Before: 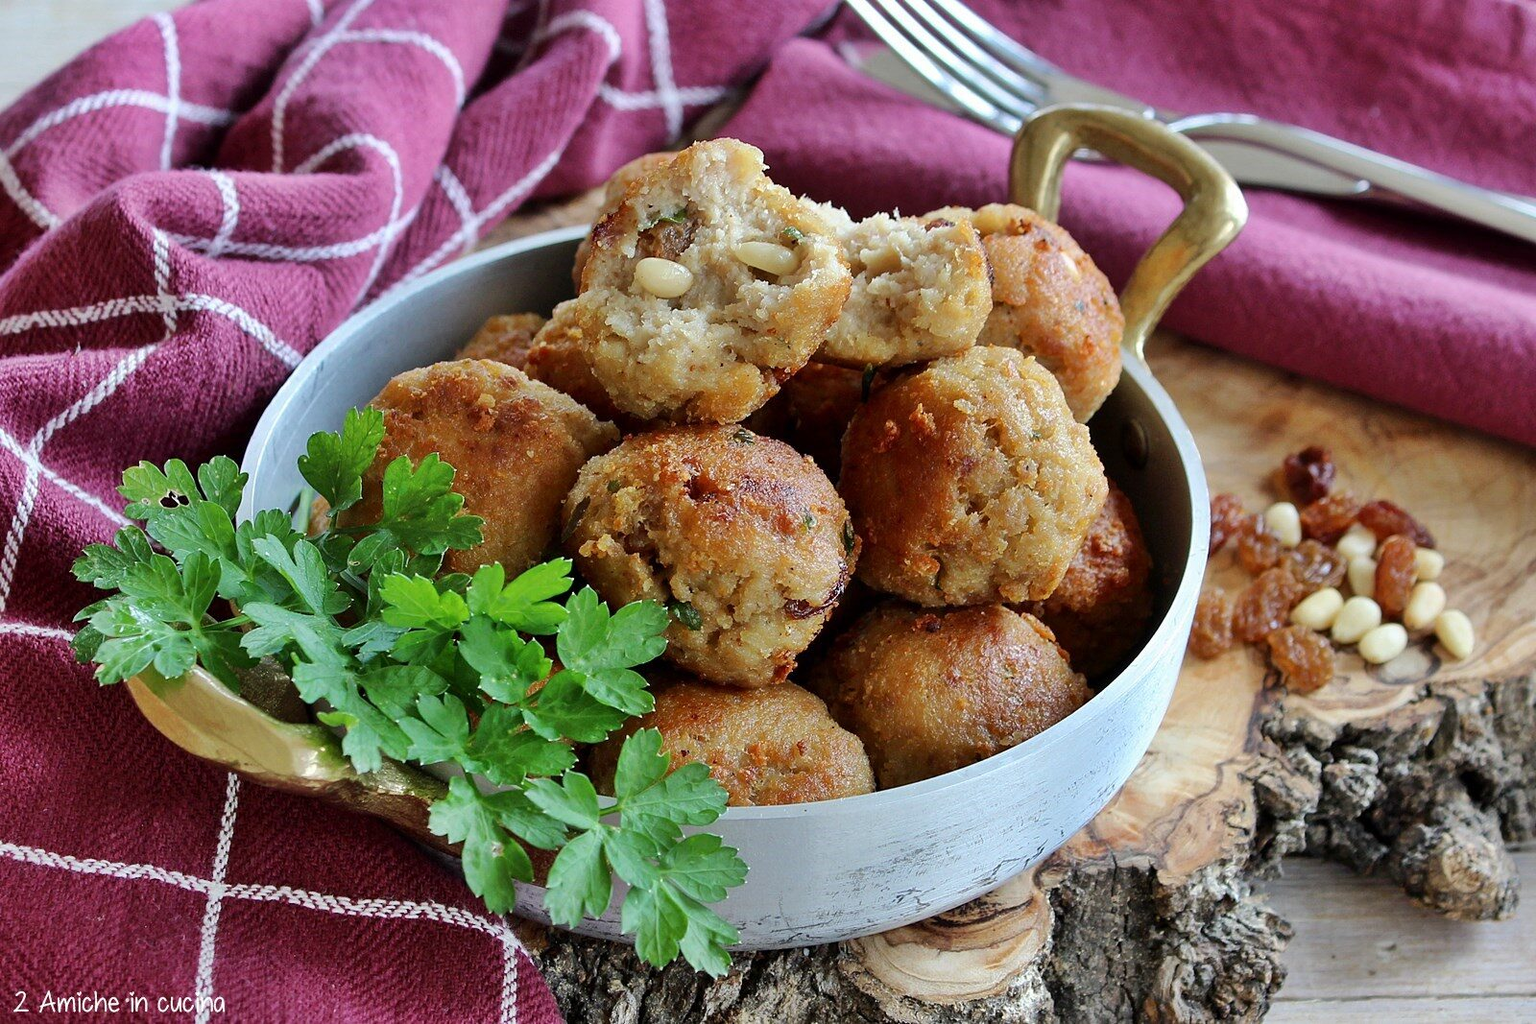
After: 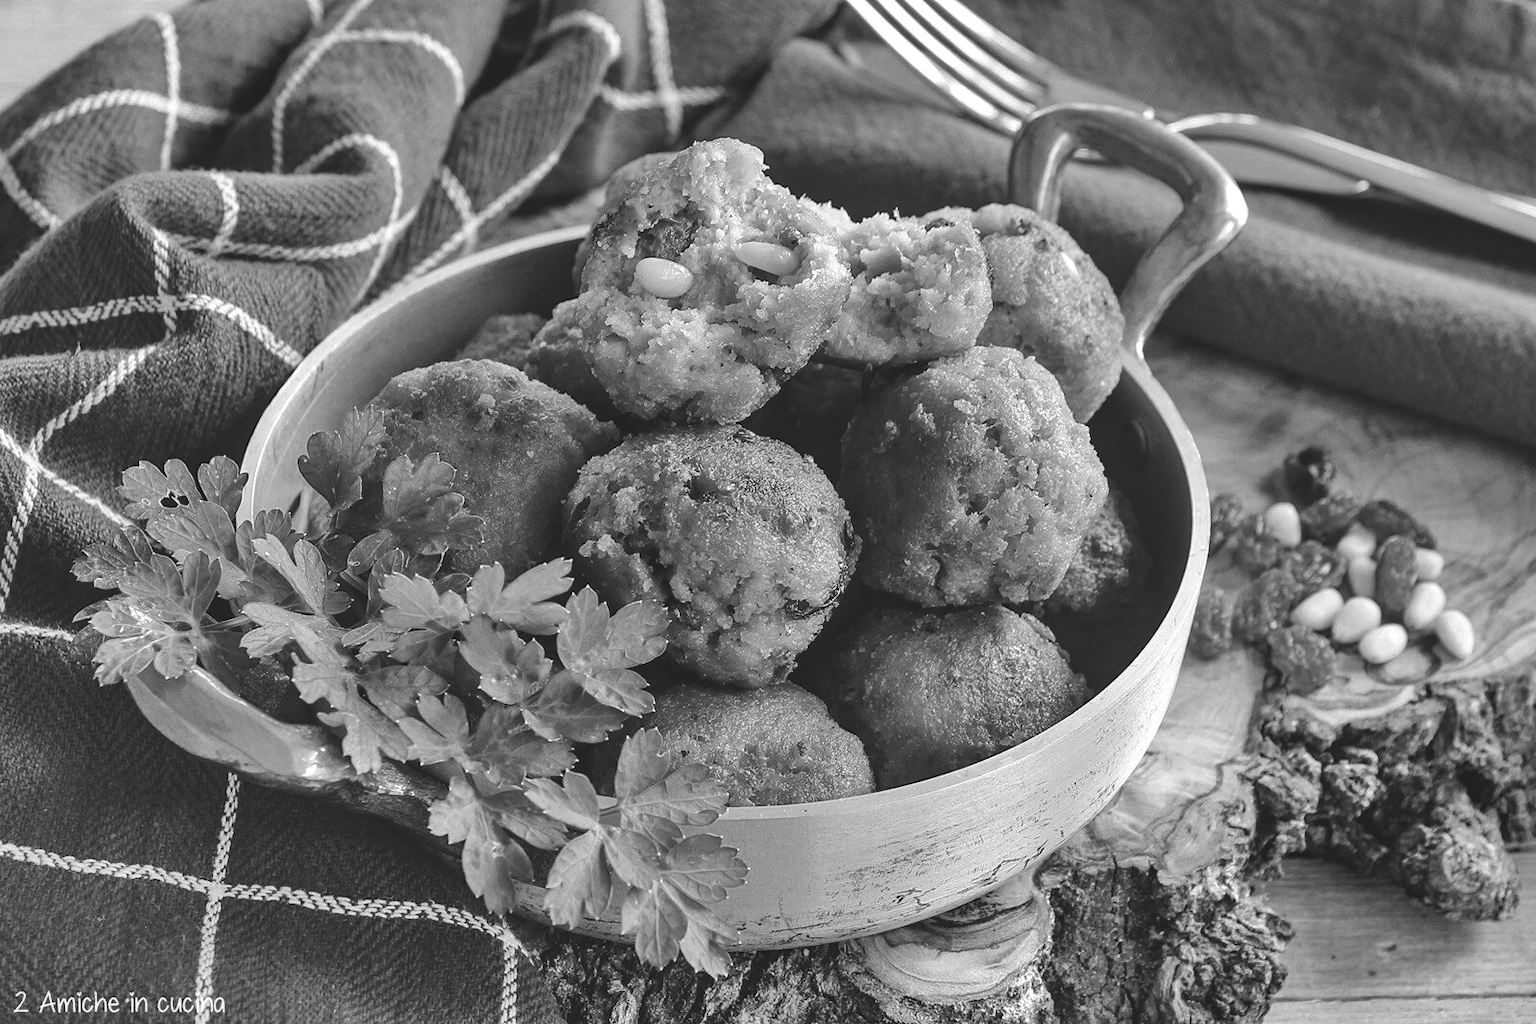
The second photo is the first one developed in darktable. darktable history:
exposure: black level correction -0.028, compensate highlight preservation false
shadows and highlights: soften with gaussian
monochrome: a -3.63, b -0.465
haze removal: compatibility mode true, adaptive false
local contrast: on, module defaults
rgb levels: mode RGB, independent channels, levels [[0, 0.5, 1], [0, 0.521, 1], [0, 0.536, 1]]
